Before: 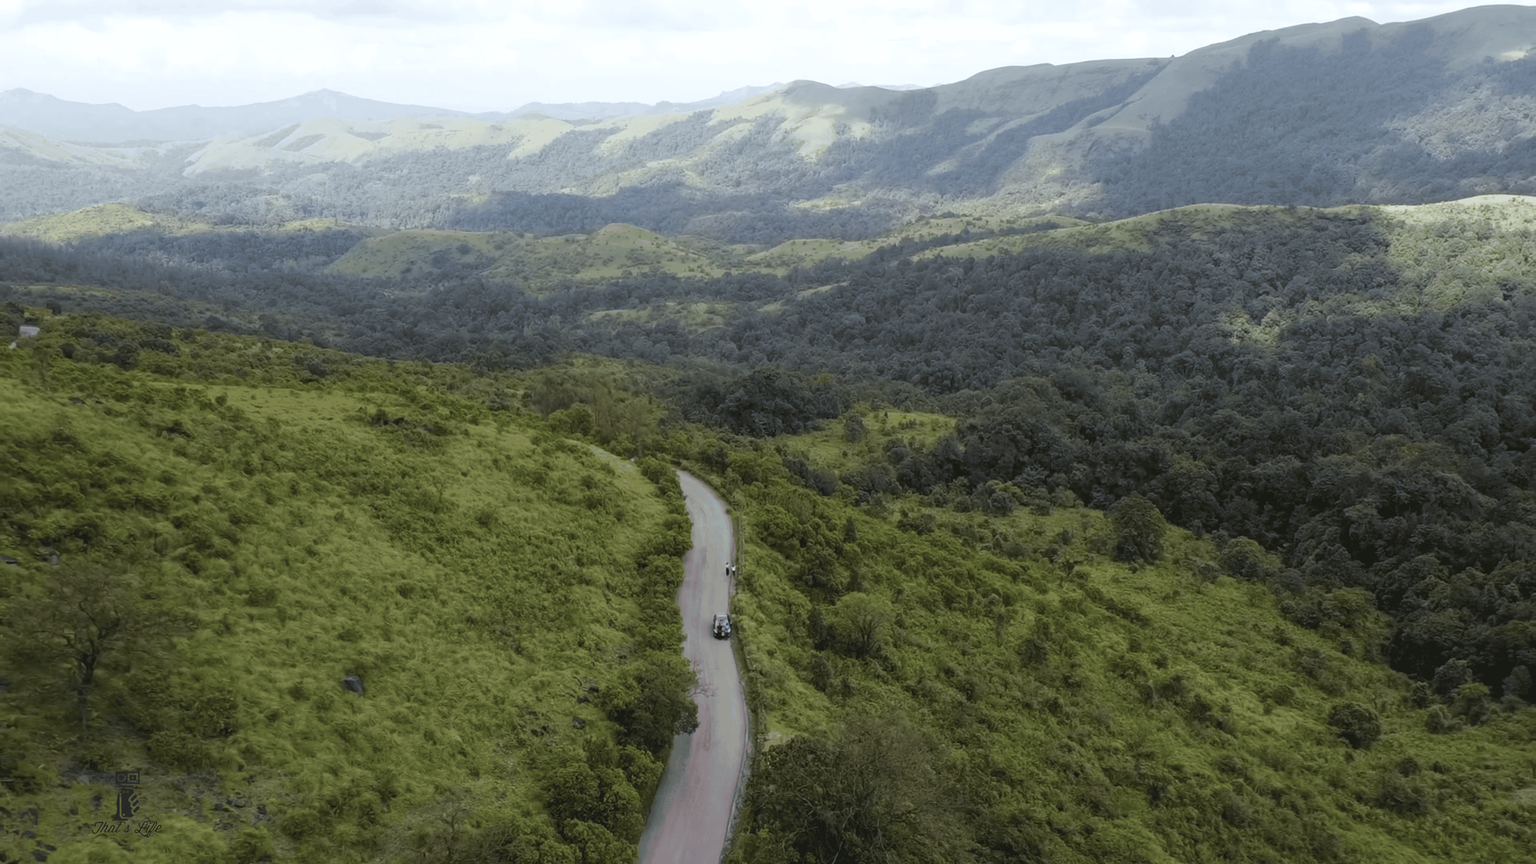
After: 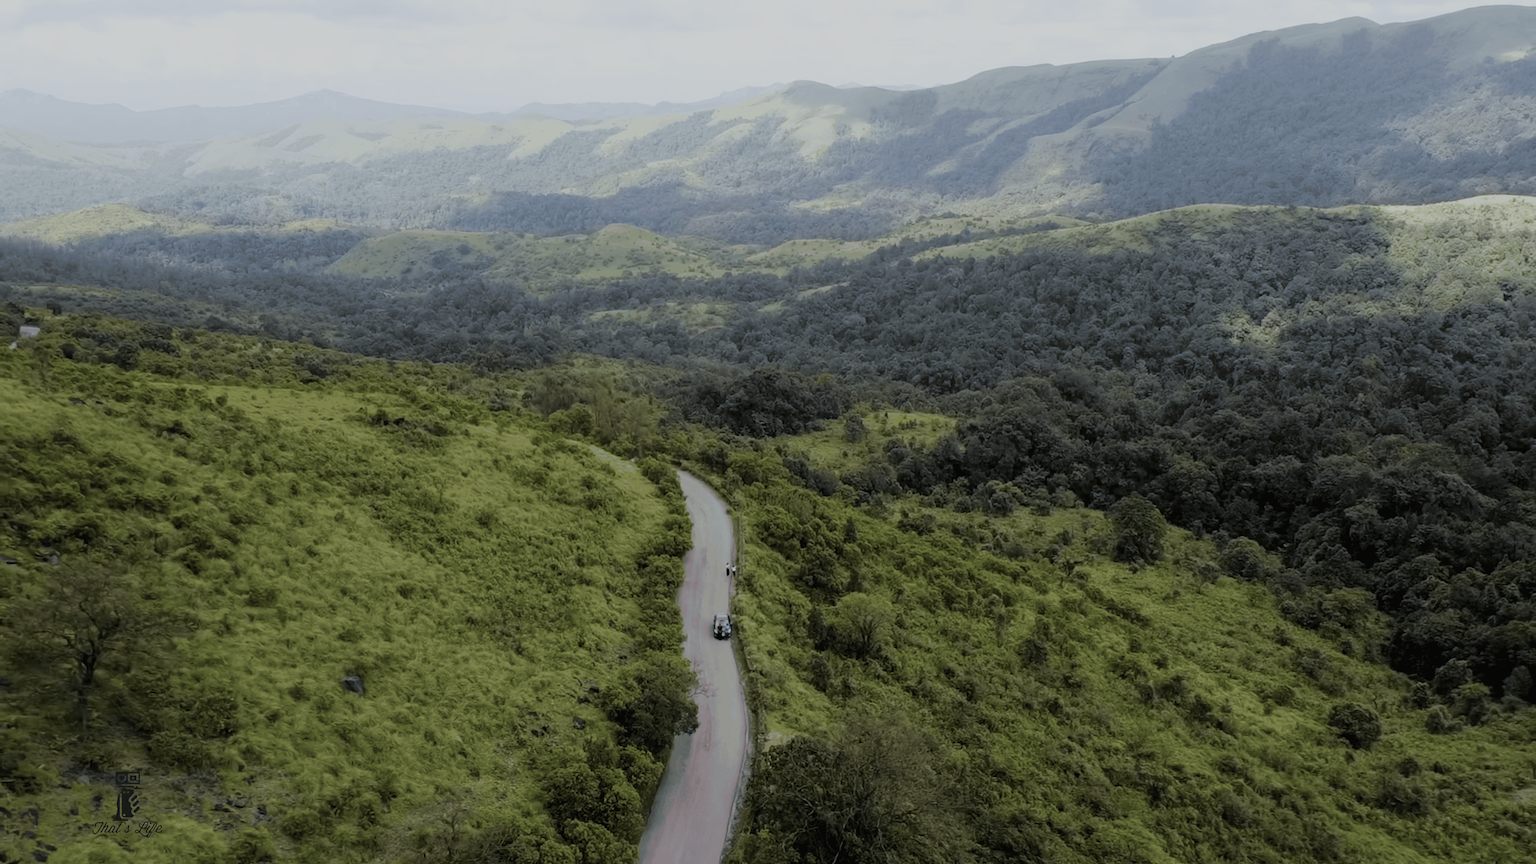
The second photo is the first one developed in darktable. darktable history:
exposure: compensate highlight preservation false
filmic rgb: black relative exposure -6.95 EV, white relative exposure 5.66 EV, hardness 2.86
